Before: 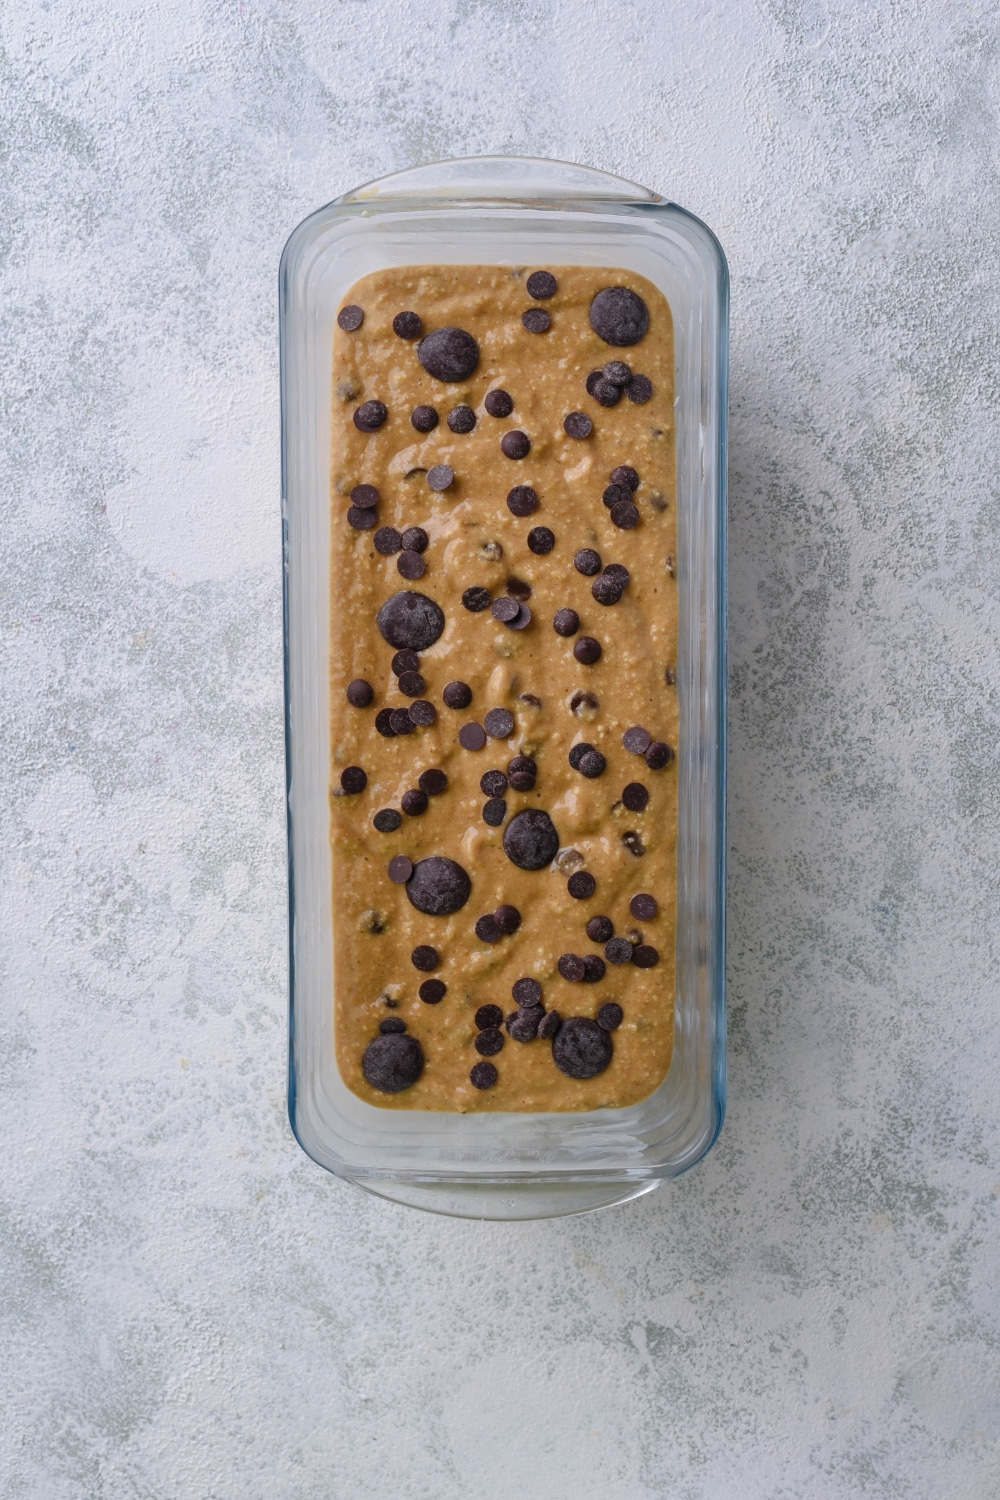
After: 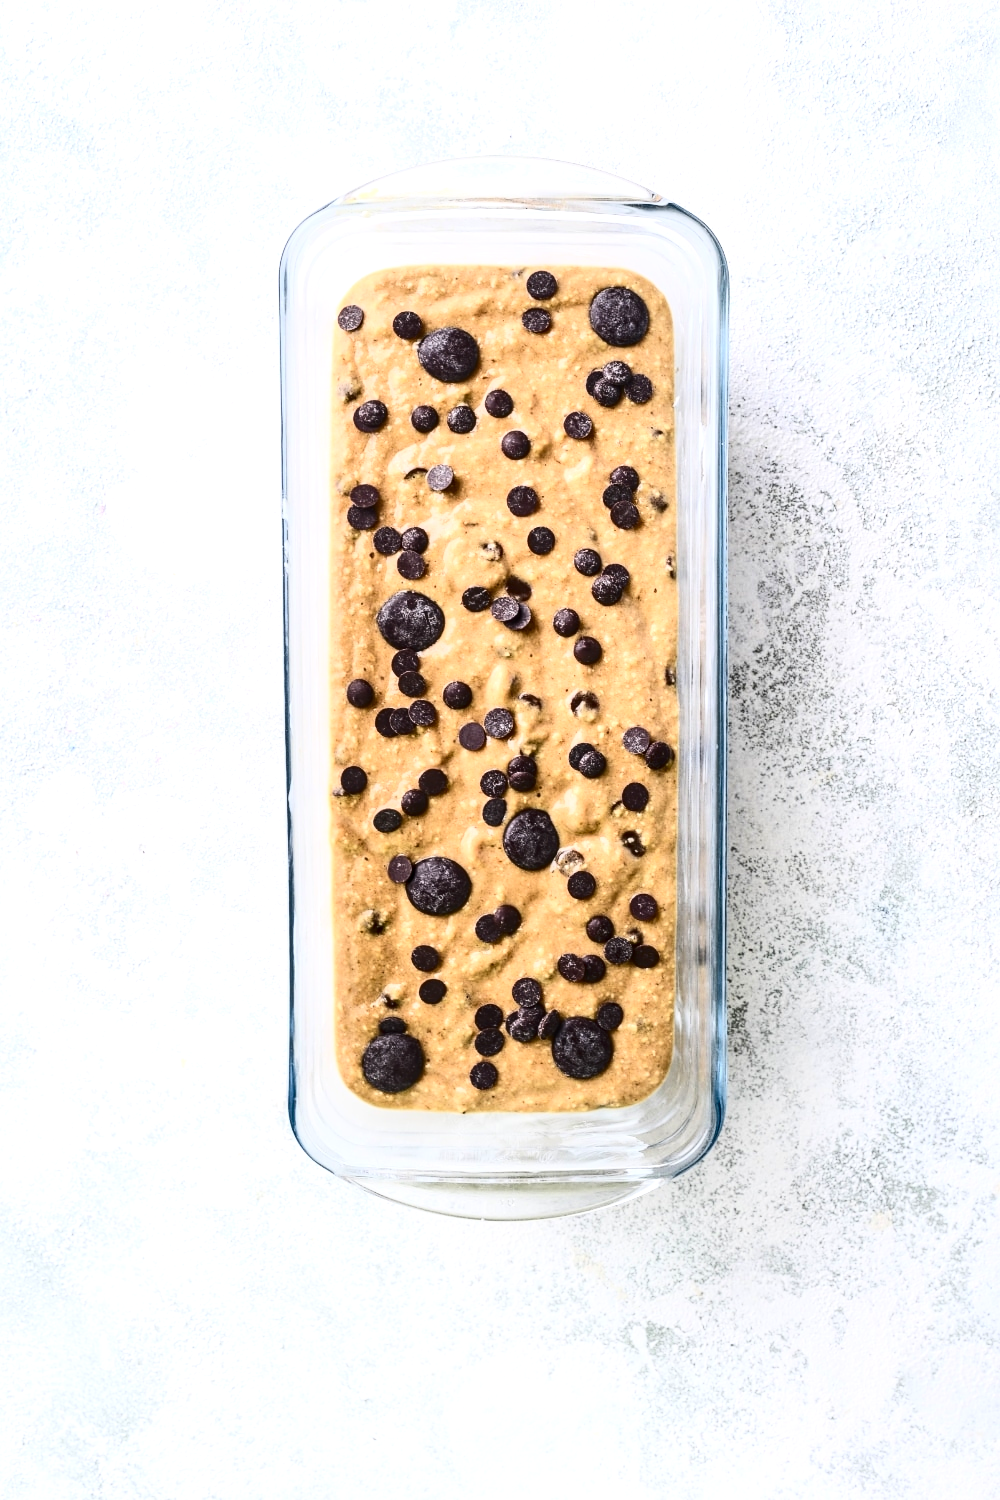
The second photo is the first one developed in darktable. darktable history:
exposure: exposure 0.995 EV, compensate highlight preservation false
local contrast: on, module defaults
contrast brightness saturation: contrast 0.493, saturation -0.08
sharpen: amount 0.214
